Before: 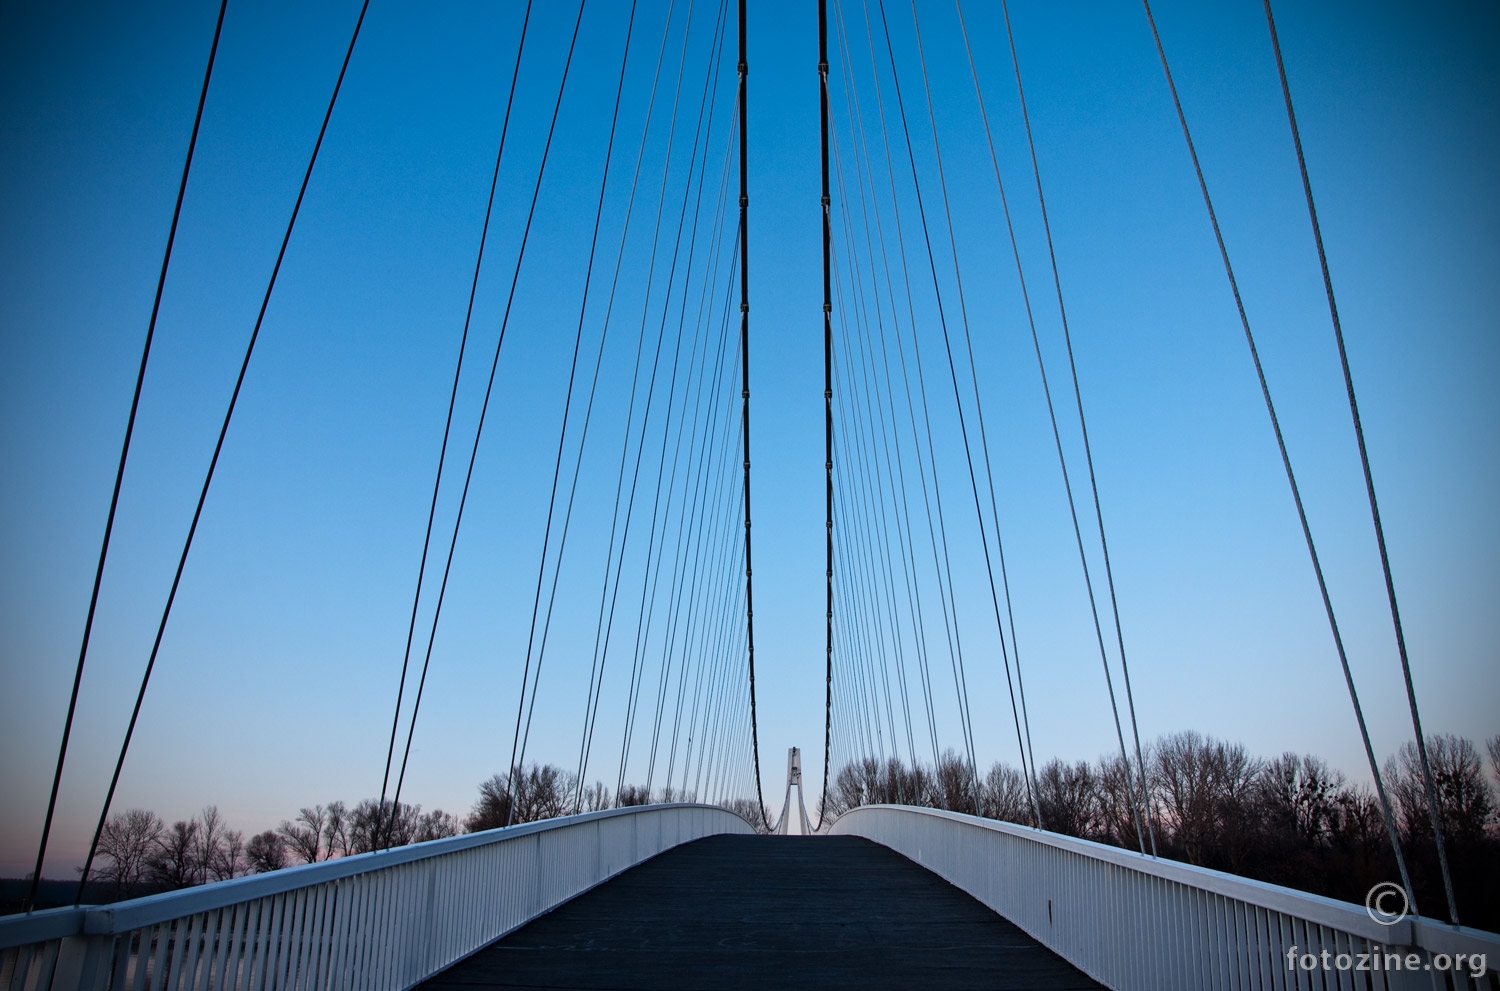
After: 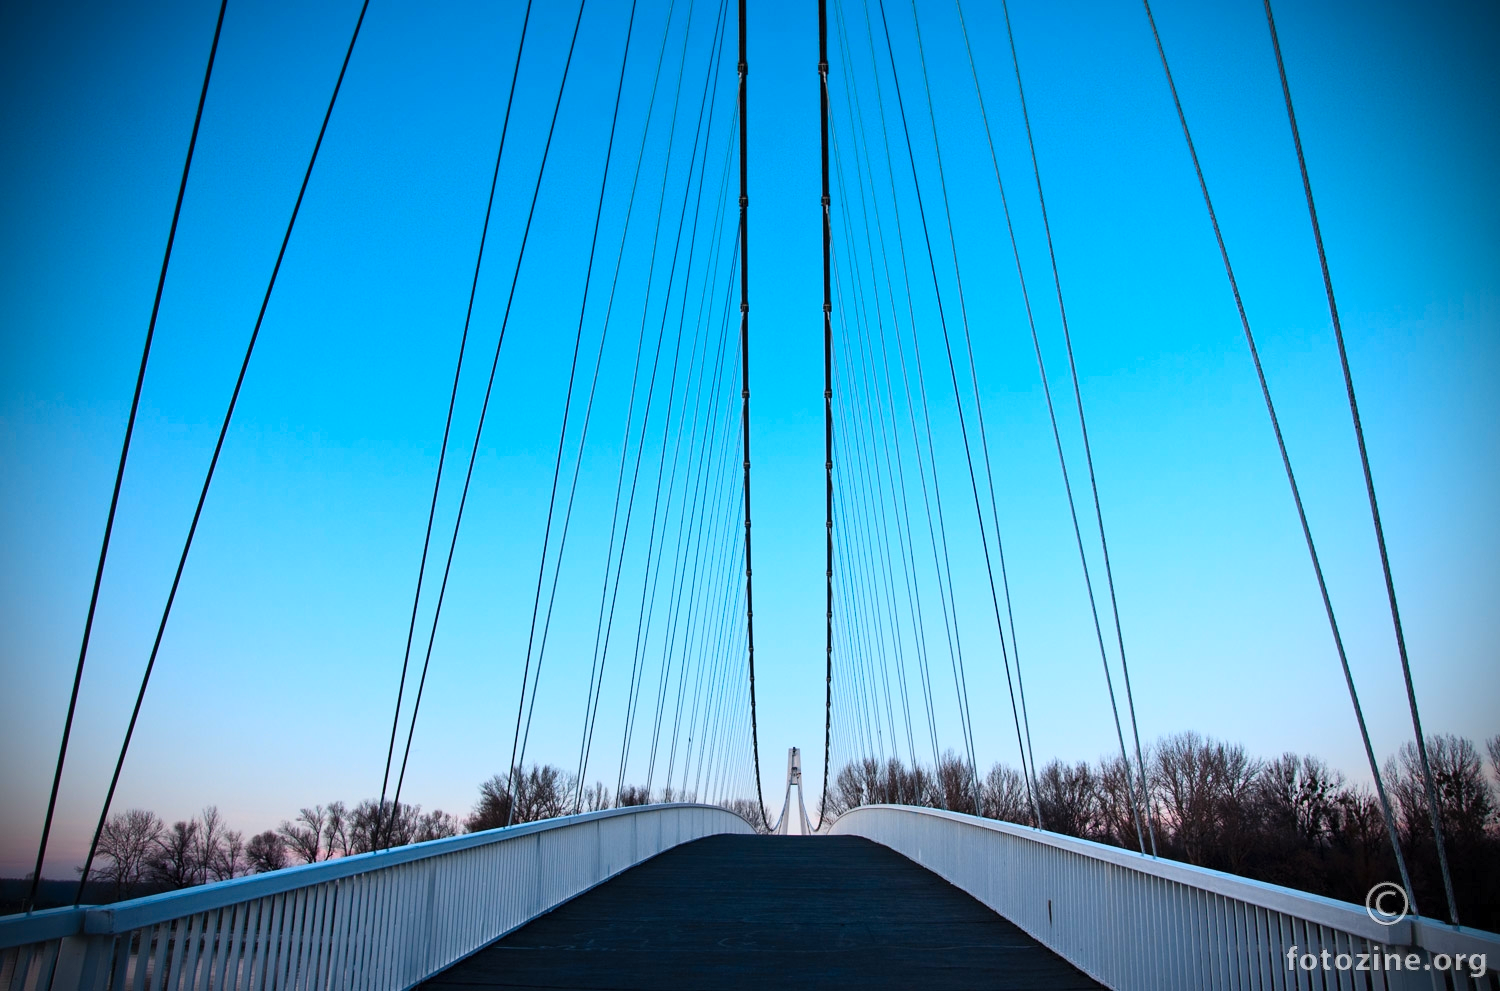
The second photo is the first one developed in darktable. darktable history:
contrast brightness saturation: contrast 0.203, brightness 0.16, saturation 0.22
color zones: curves: ch1 [(0.235, 0.558) (0.75, 0.5)]; ch2 [(0.25, 0.462) (0.749, 0.457)]
